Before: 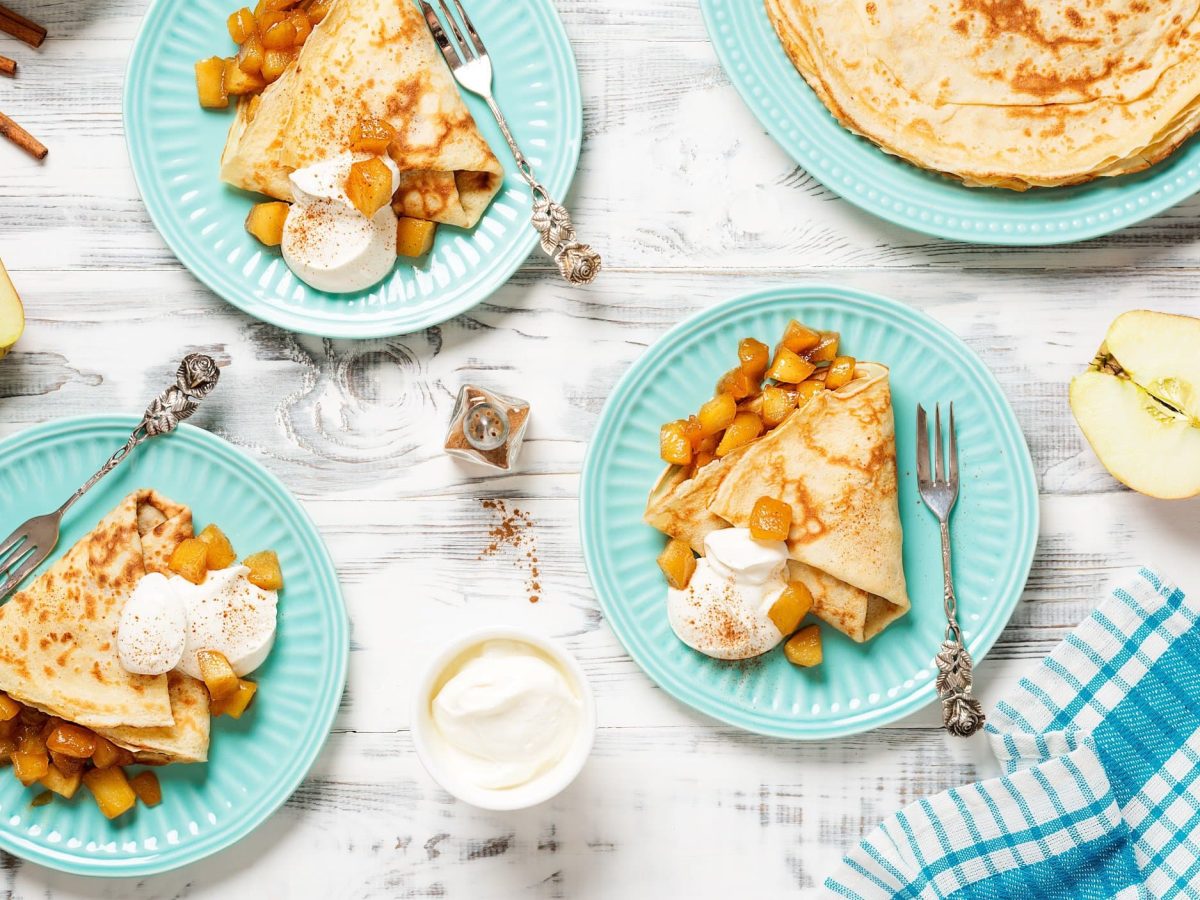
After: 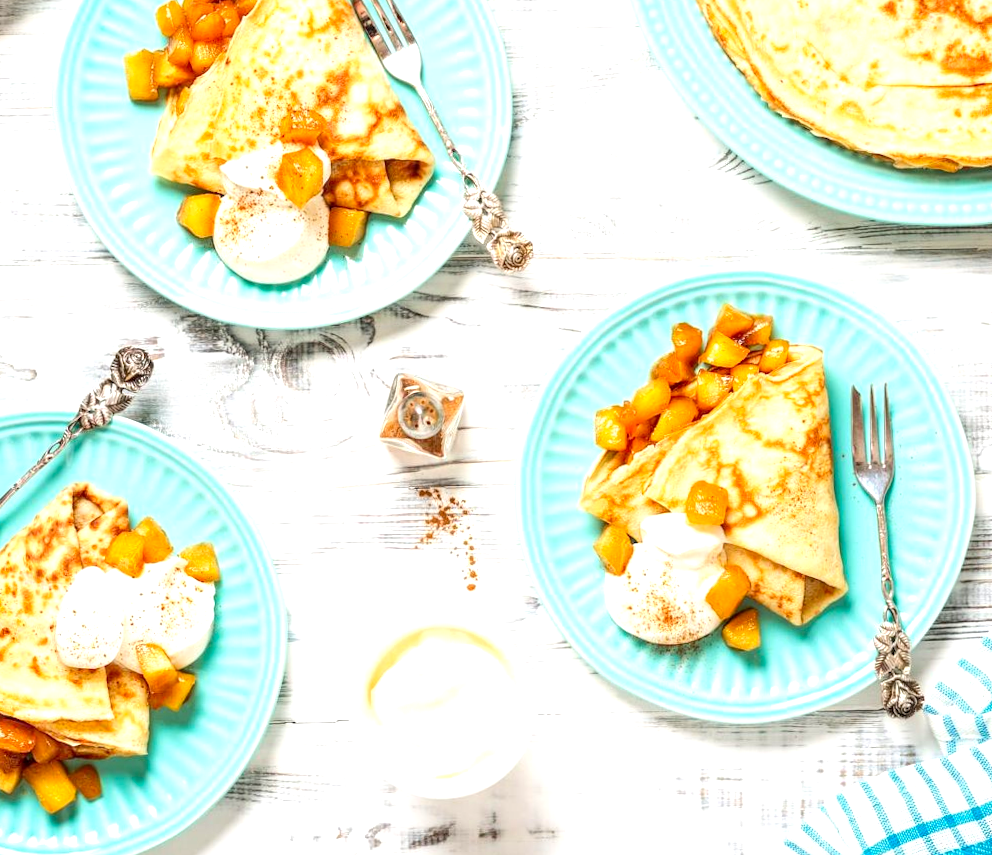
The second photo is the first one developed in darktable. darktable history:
color calibration: gray › normalize channels true, illuminant same as pipeline (D50), adaptation XYZ, x 0.345, y 0.358, temperature 5014.75 K, gamut compression 0.029
local contrast: detail 130%
contrast brightness saturation: contrast 0.074, brightness 0.077, saturation 0.183
exposure: exposure 0.609 EV, compensate exposure bias true, compensate highlight preservation false
levels: mode automatic, levels [0, 0.394, 0.787]
crop and rotate: angle 0.873°, left 4.532%, top 0.48%, right 11.107%, bottom 2.491%
